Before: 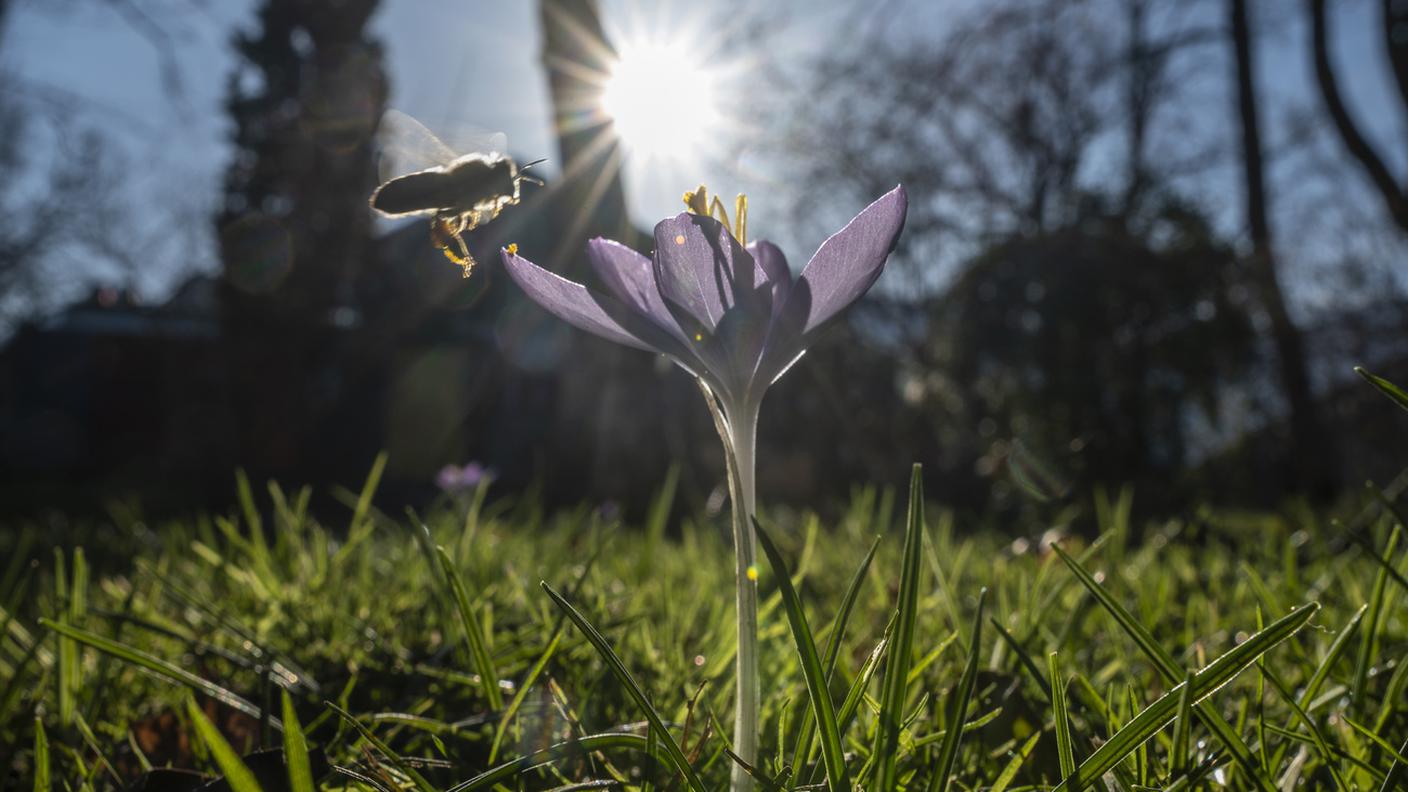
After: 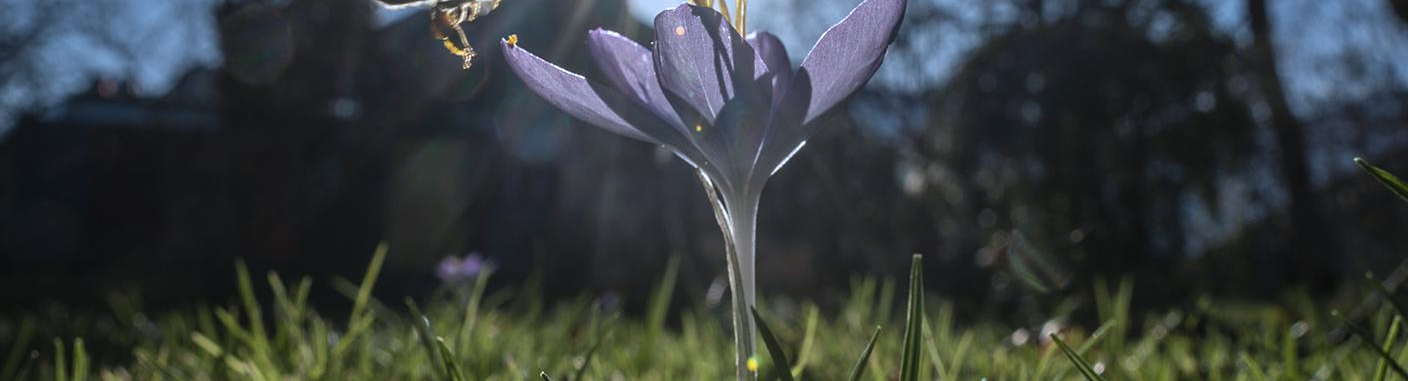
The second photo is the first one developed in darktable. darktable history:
crop and rotate: top 26.518%, bottom 25.278%
color correction: highlights a* -2.08, highlights b* -18.42
sharpen: amount 0.208
vignetting: fall-off start 99.41%, fall-off radius 72.15%, width/height ratio 1.171, unbound false
